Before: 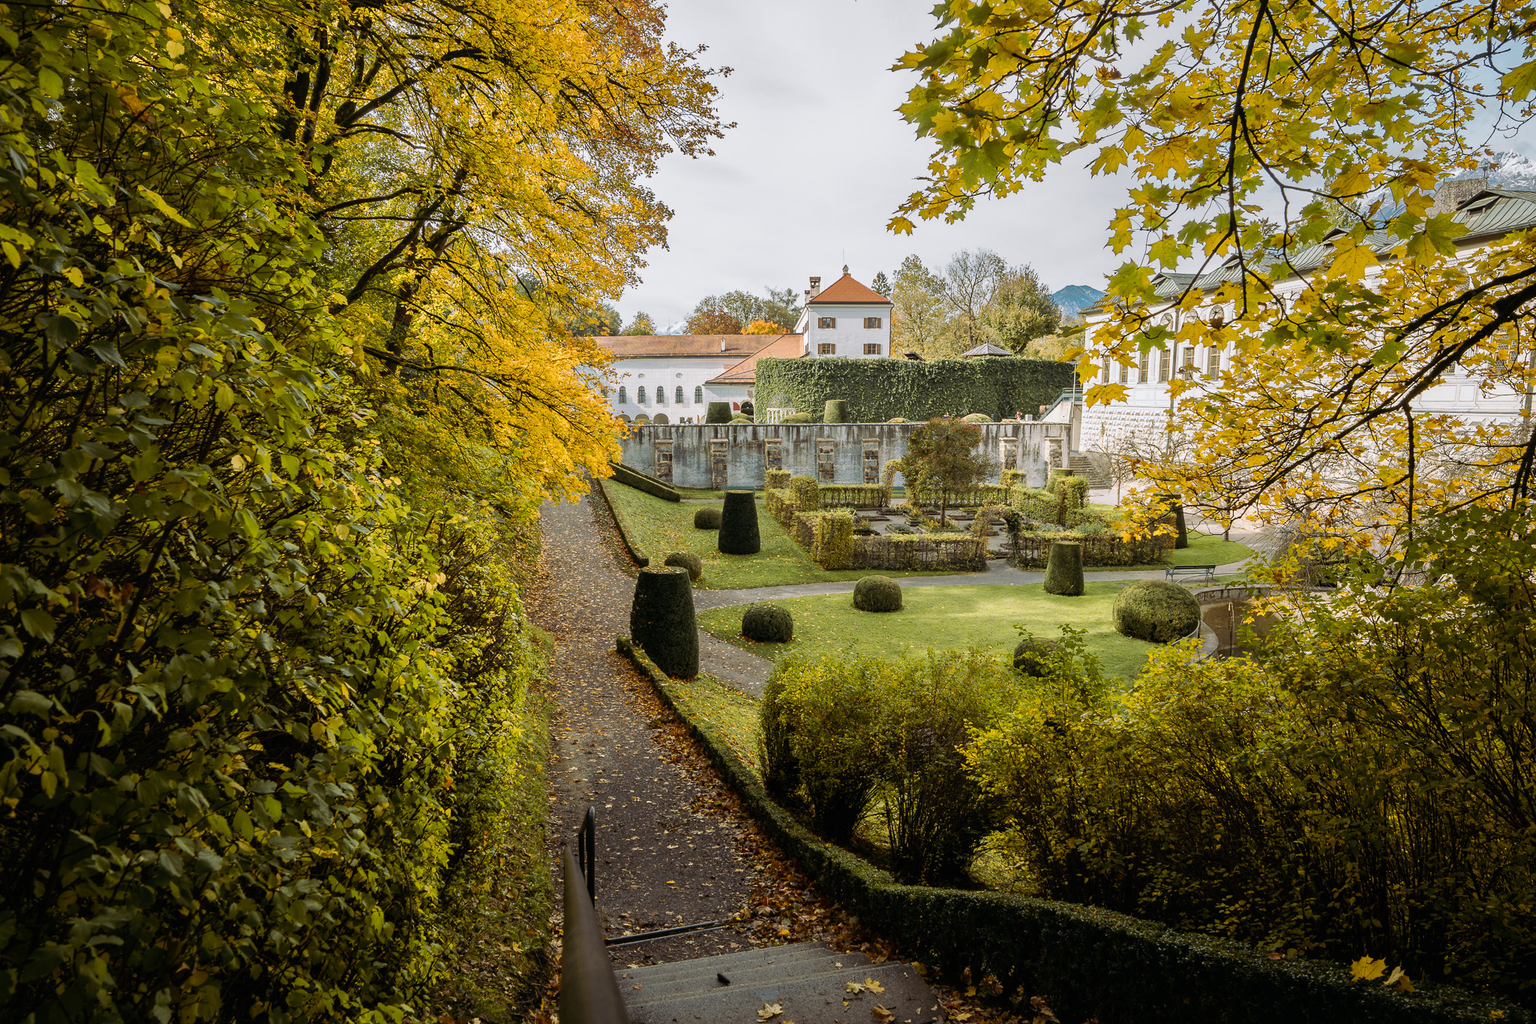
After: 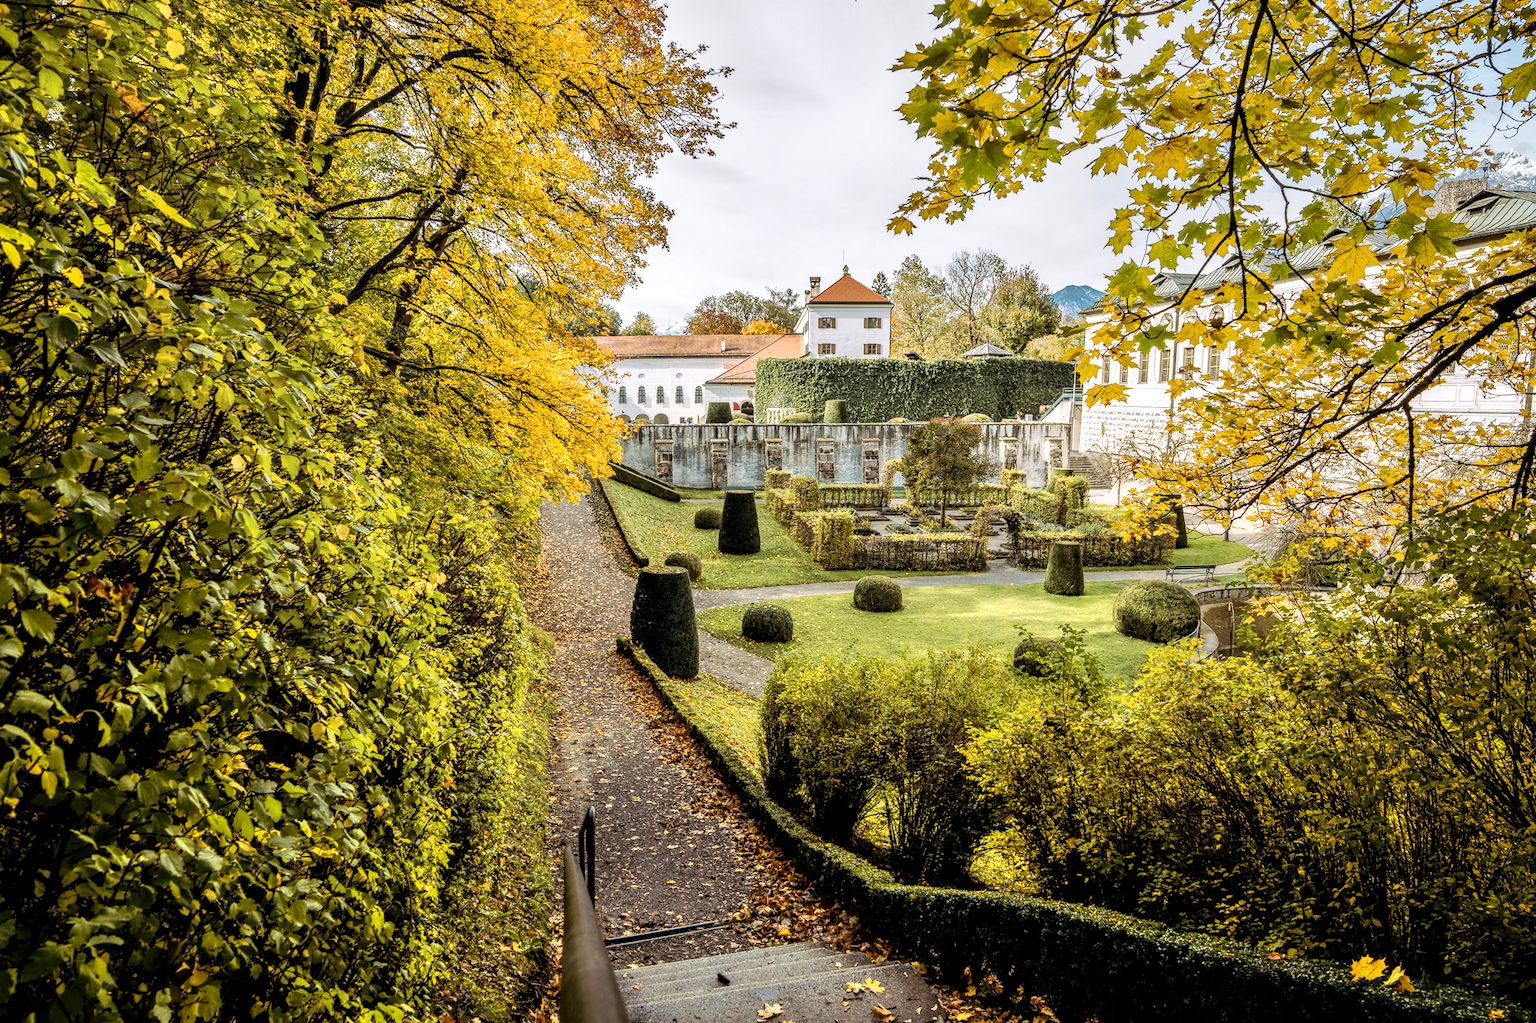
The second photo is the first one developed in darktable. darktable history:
shadows and highlights: low approximation 0.01, soften with gaussian
local contrast: detail 150%
global tonemap: drago (0.7, 100)
contrast brightness saturation: contrast 0.07, brightness -0.14, saturation 0.11
